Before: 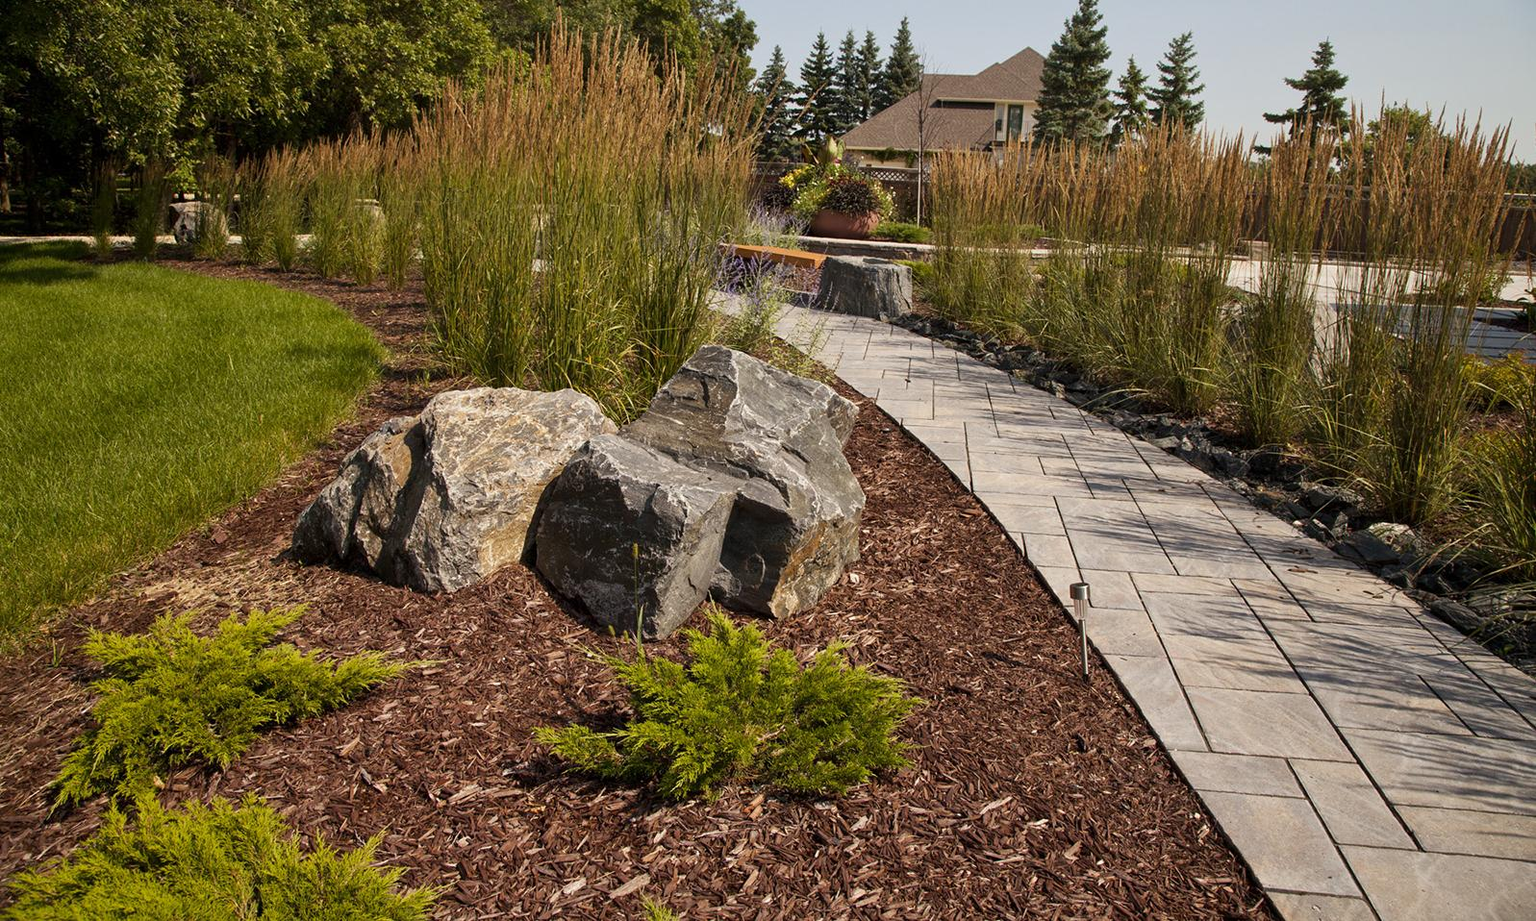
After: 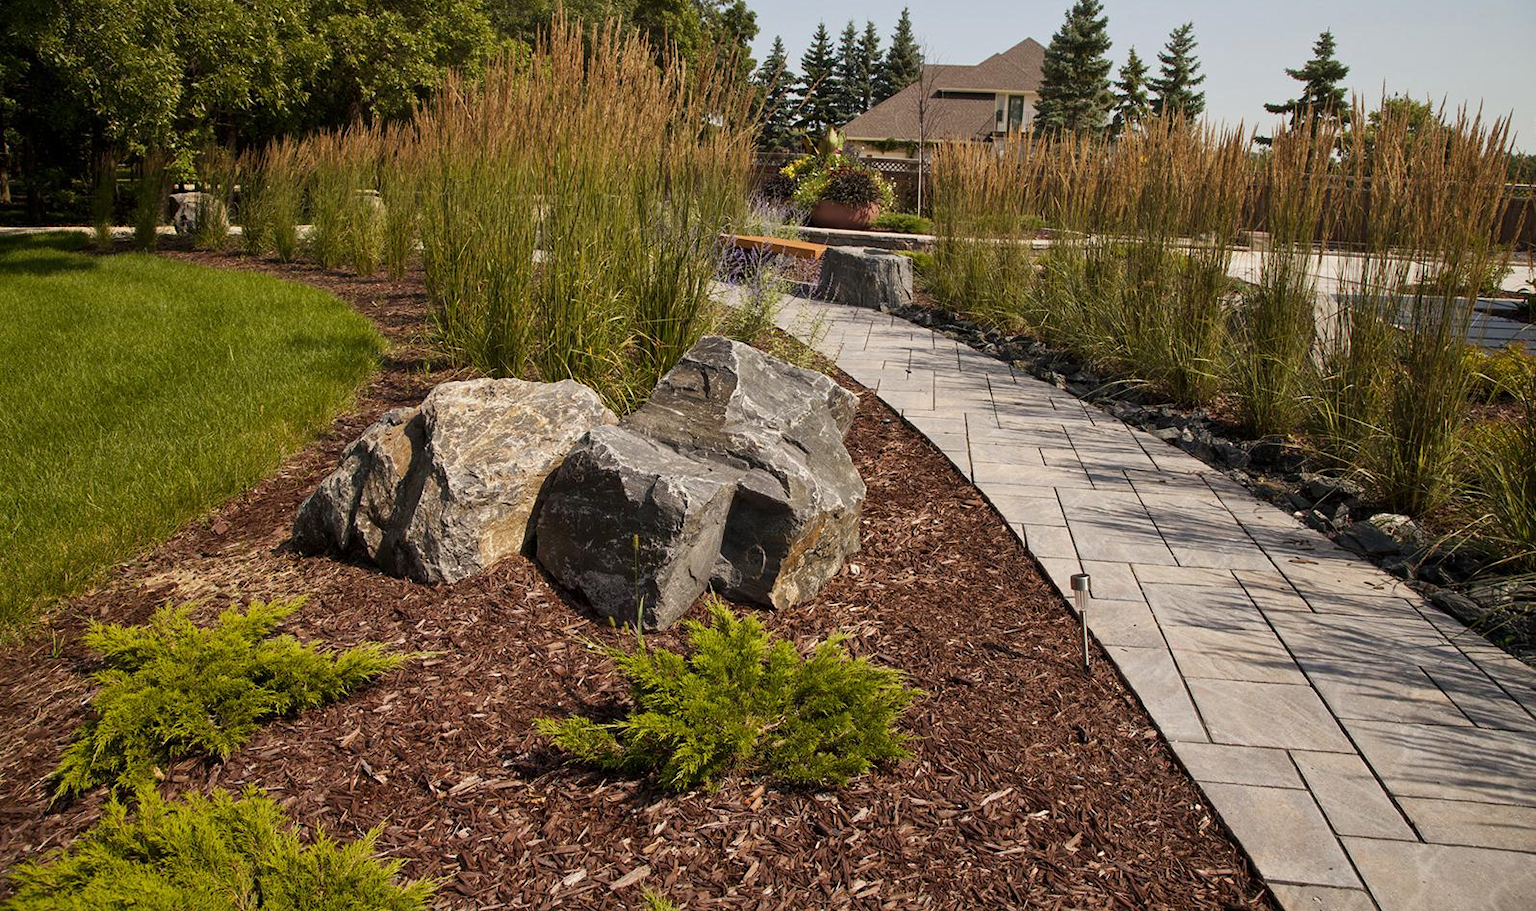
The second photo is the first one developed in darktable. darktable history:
crop: top 1.049%, right 0.001%
color balance: contrast -0.5%
